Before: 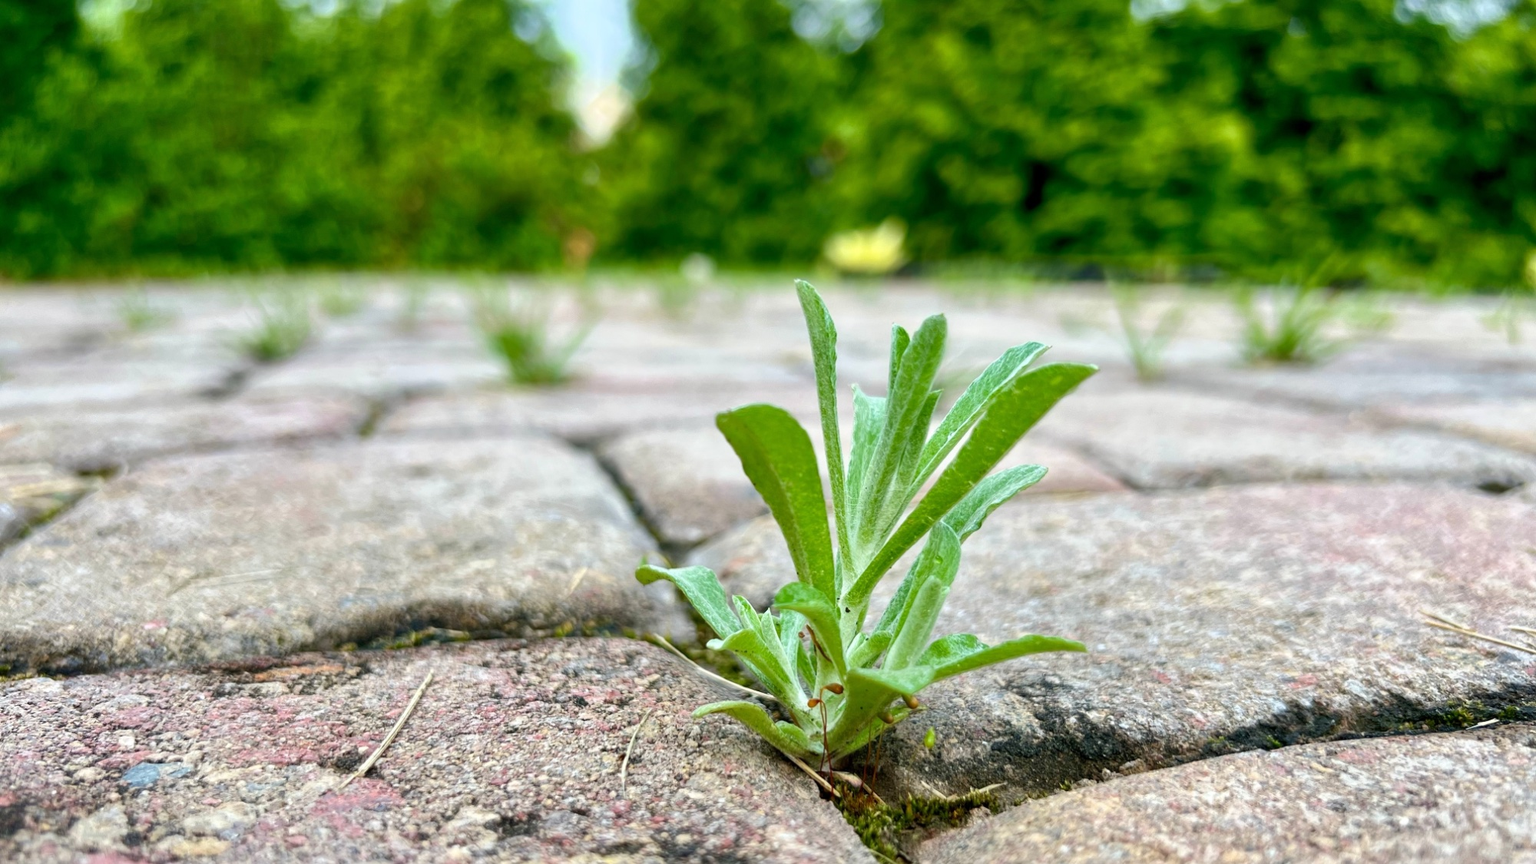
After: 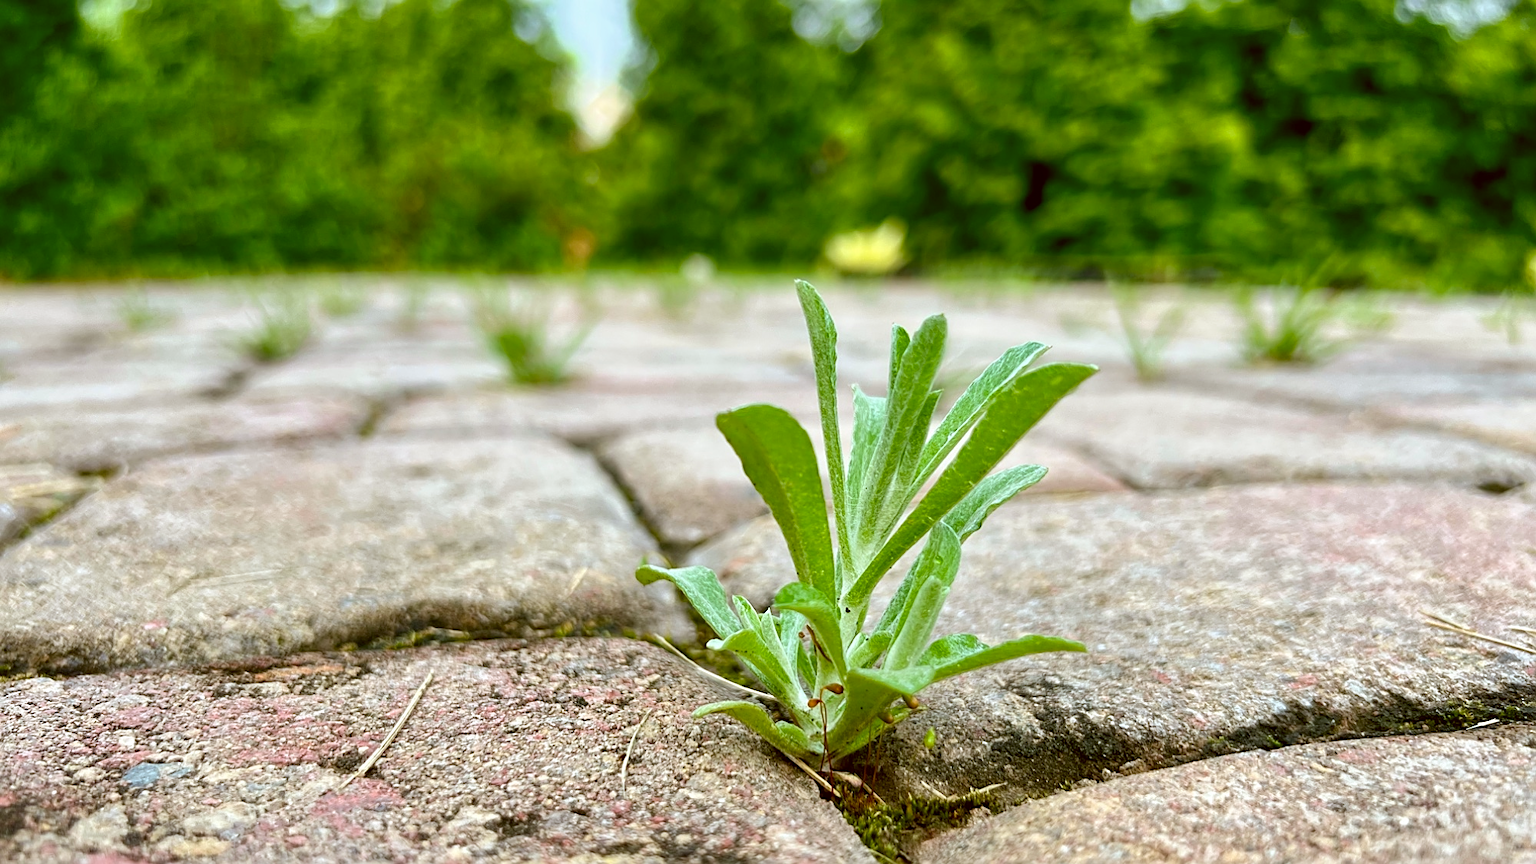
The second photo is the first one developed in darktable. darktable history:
sharpen: on, module defaults
color correction: highlights a* -0.517, highlights b* 0.15, shadows a* 4.49, shadows b* 20.27
